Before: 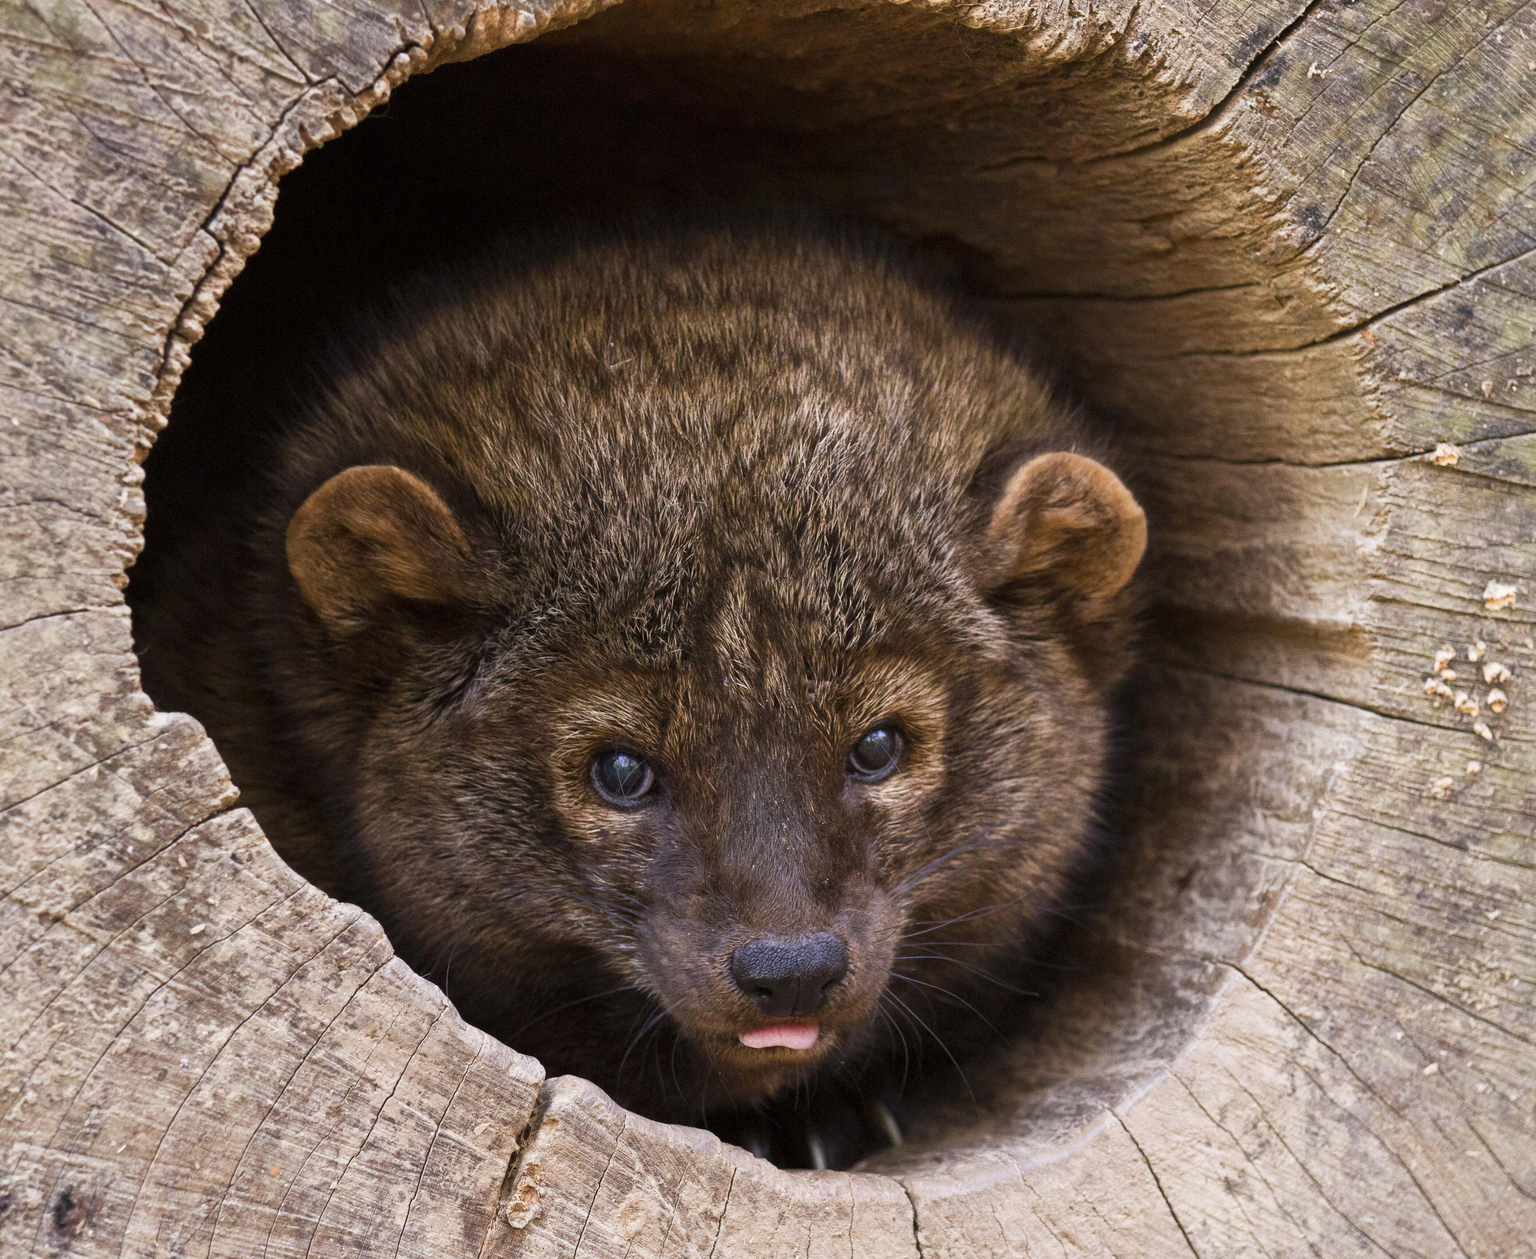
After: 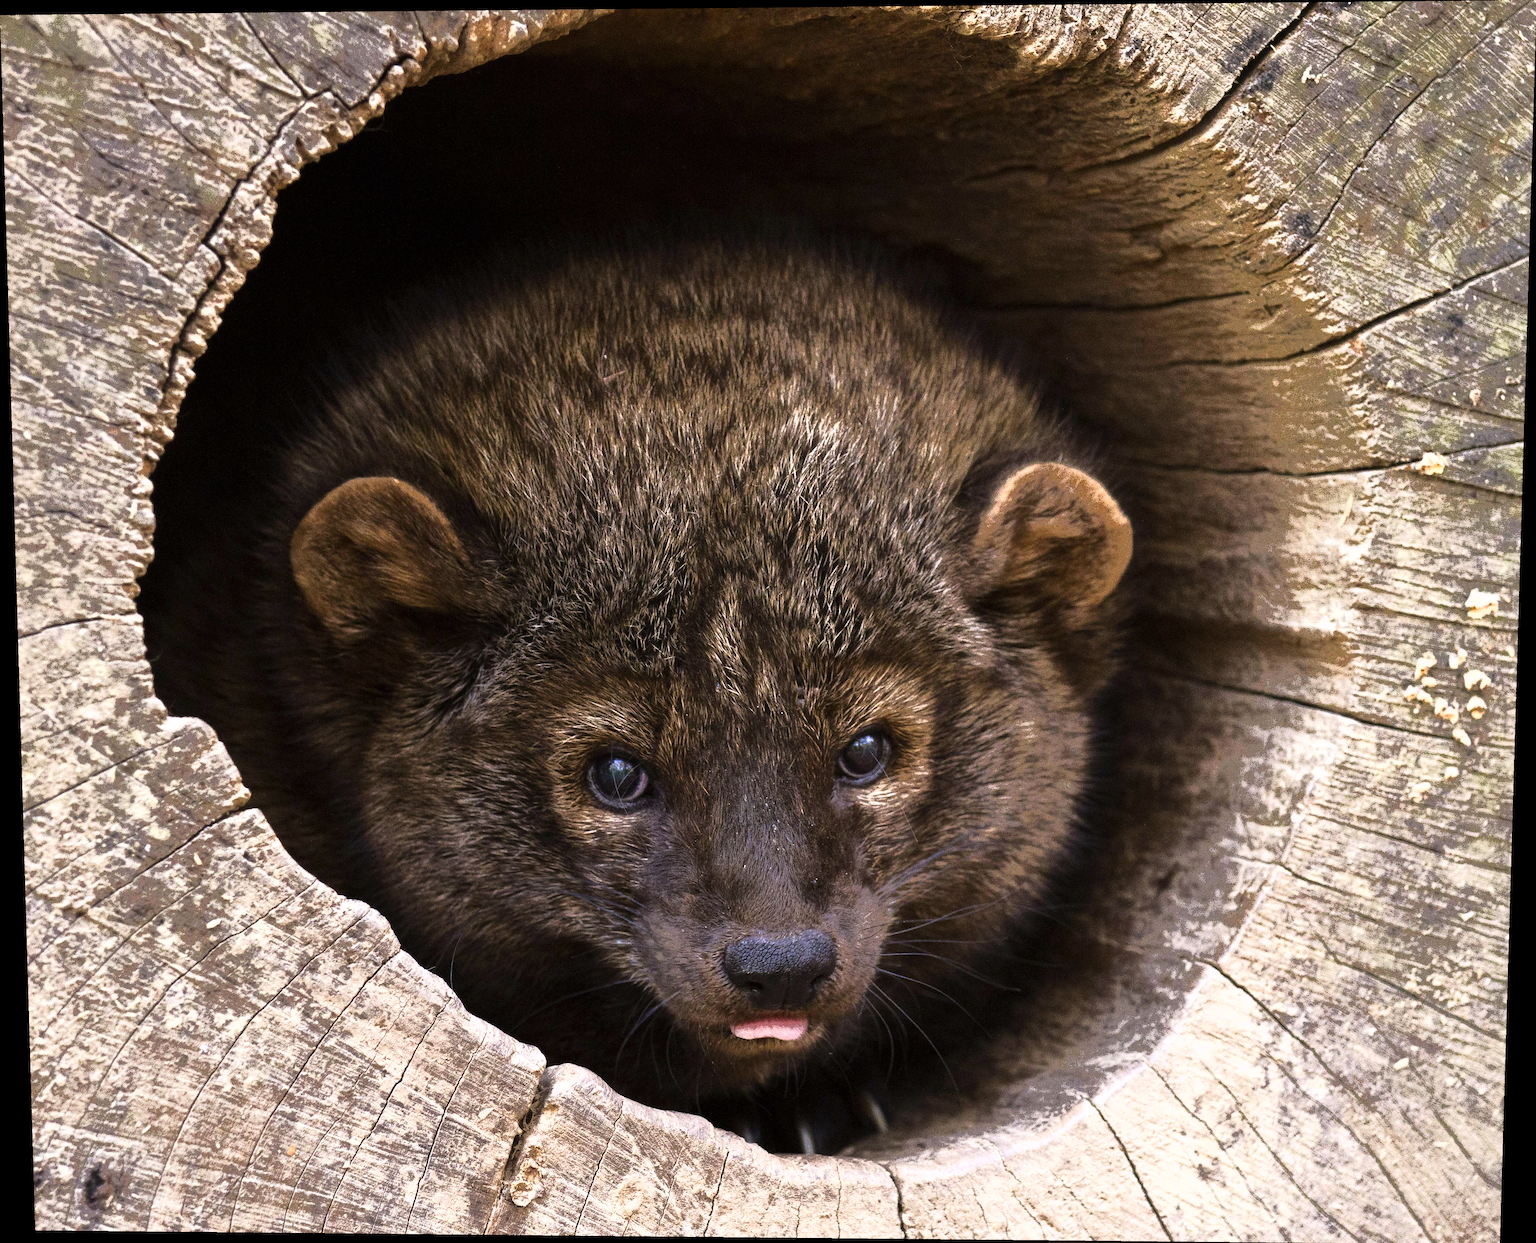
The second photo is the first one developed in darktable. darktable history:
tone equalizer: -8 EV -0.75 EV, -7 EV -0.7 EV, -6 EV -0.6 EV, -5 EV -0.4 EV, -3 EV 0.4 EV, -2 EV 0.6 EV, -1 EV 0.7 EV, +0 EV 0.75 EV, edges refinement/feathering 500, mask exposure compensation -1.57 EV, preserve details no
fill light: exposure -0.73 EV, center 0.69, width 2.2
rotate and perspective: lens shift (vertical) 0.048, lens shift (horizontal) -0.024, automatic cropping off
